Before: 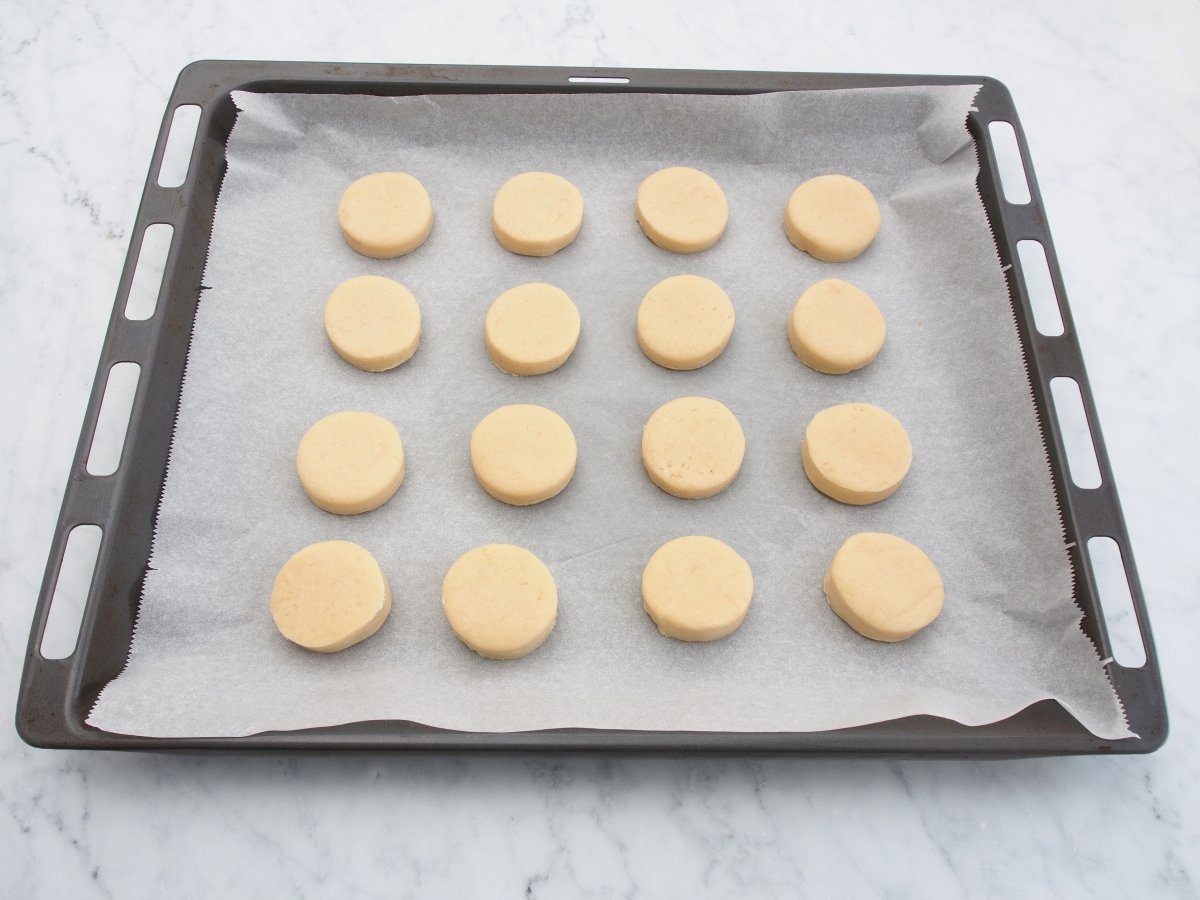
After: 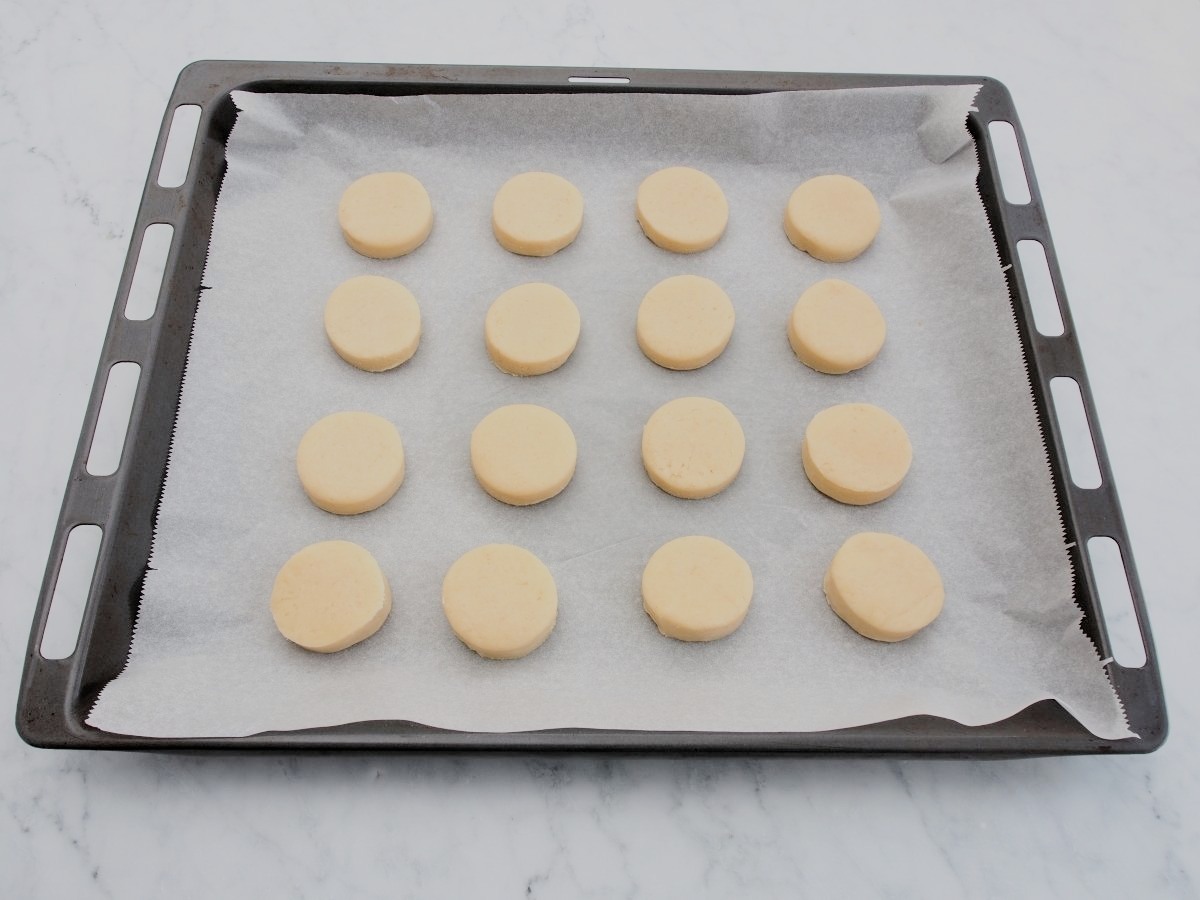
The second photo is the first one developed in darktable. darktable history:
filmic rgb: black relative exposure -4.08 EV, white relative exposure 5.11 EV, hardness 2.13, contrast 1.161, iterations of high-quality reconstruction 0
